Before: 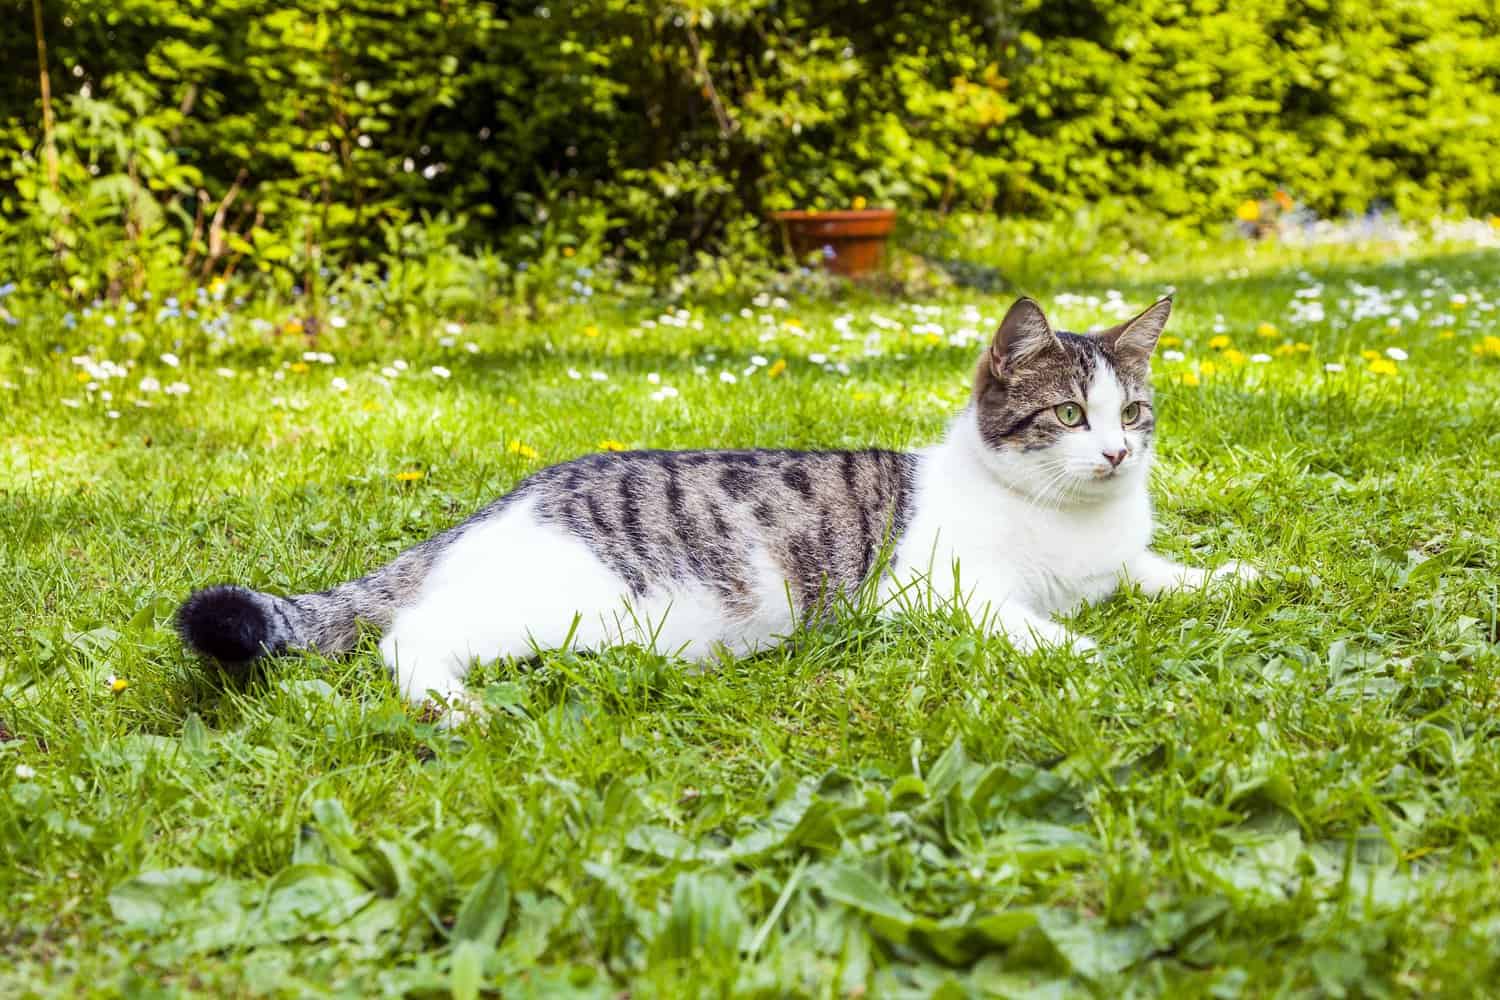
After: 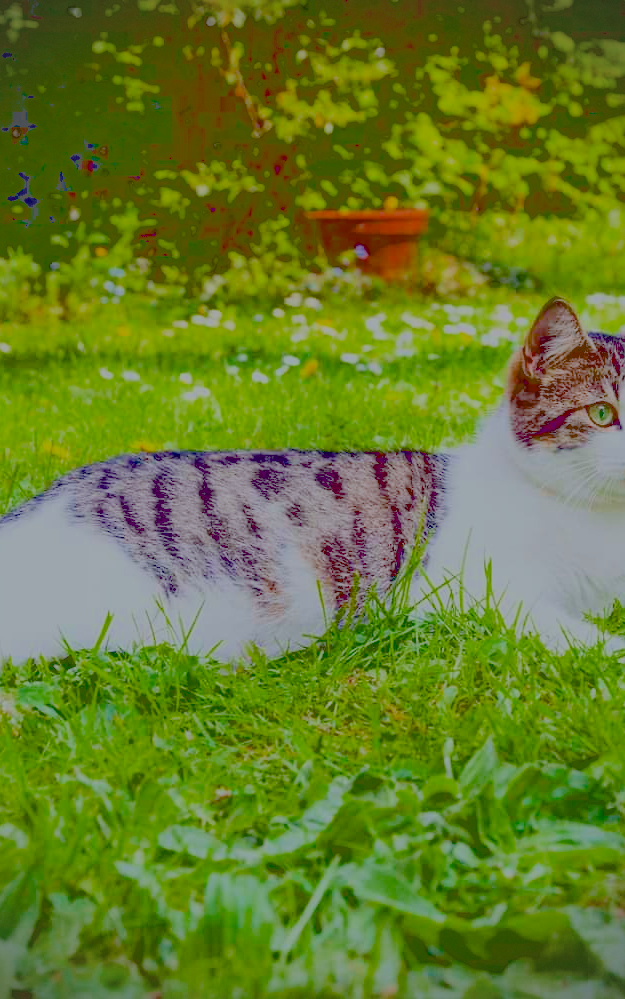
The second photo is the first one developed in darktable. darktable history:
crop: left 31.229%, right 27.105%
white balance: red 0.976, blue 1.04
tone equalizer: on, module defaults
vignetting: dithering 8-bit output, unbound false
filmic rgb: black relative exposure -14 EV, white relative exposure 8 EV, threshold 3 EV, hardness 3.74, latitude 50%, contrast 0.5, color science v5 (2021), contrast in shadows safe, contrast in highlights safe, enable highlight reconstruction true
shadows and highlights: radius 125.46, shadows 21.19, highlights -21.19, low approximation 0.01
exposure: black level correction 0.047, exposure 0.013 EV, compensate highlight preservation false
